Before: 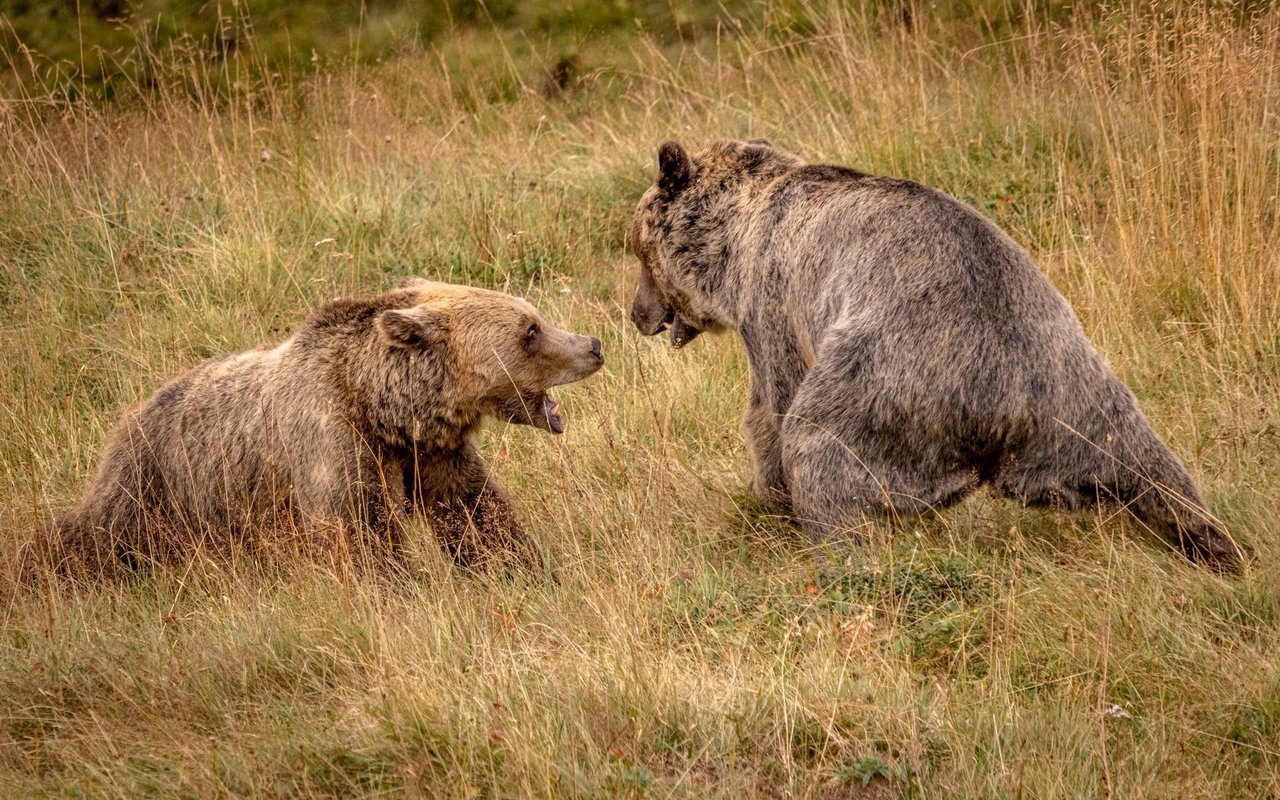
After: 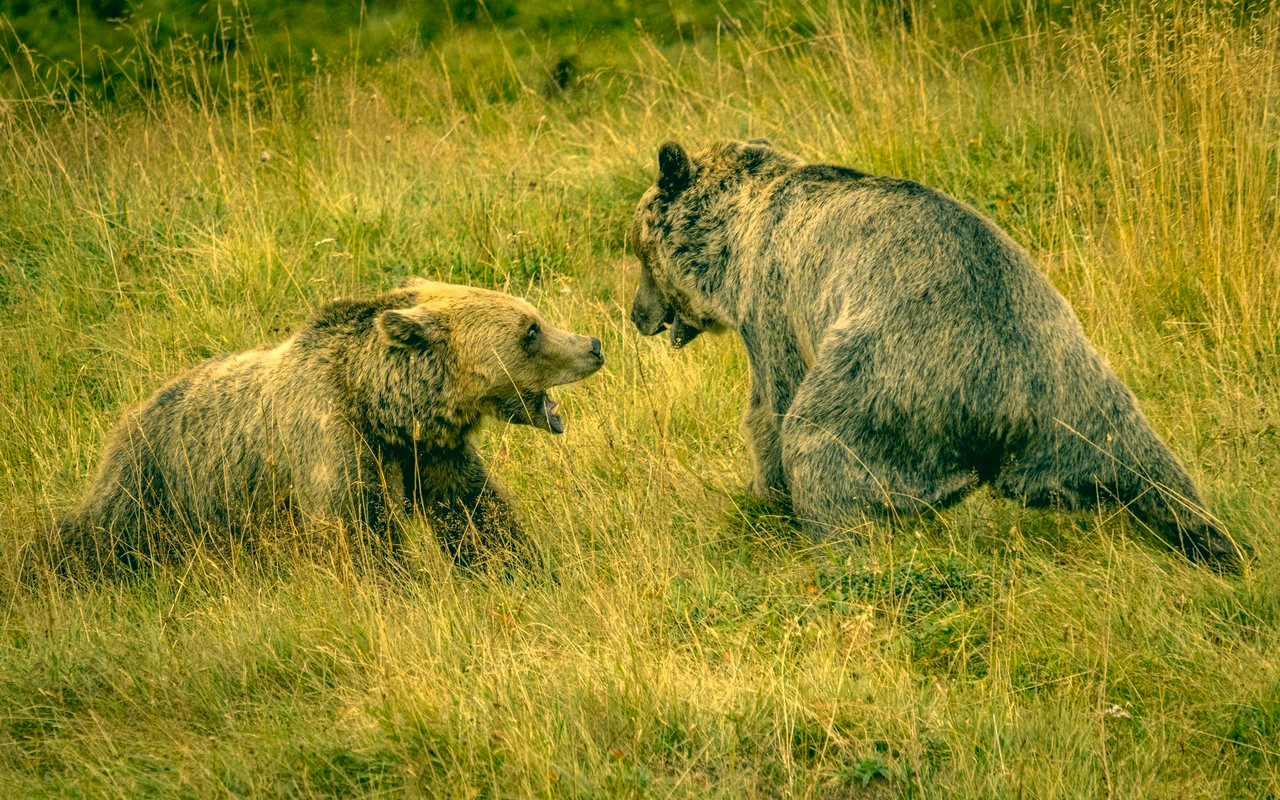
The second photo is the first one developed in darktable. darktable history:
exposure: black level correction 0.001, exposure 0.192 EV, compensate highlight preservation false
color correction: highlights a* 2, highlights b* 34.18, shadows a* -36.46, shadows b* -5.69
